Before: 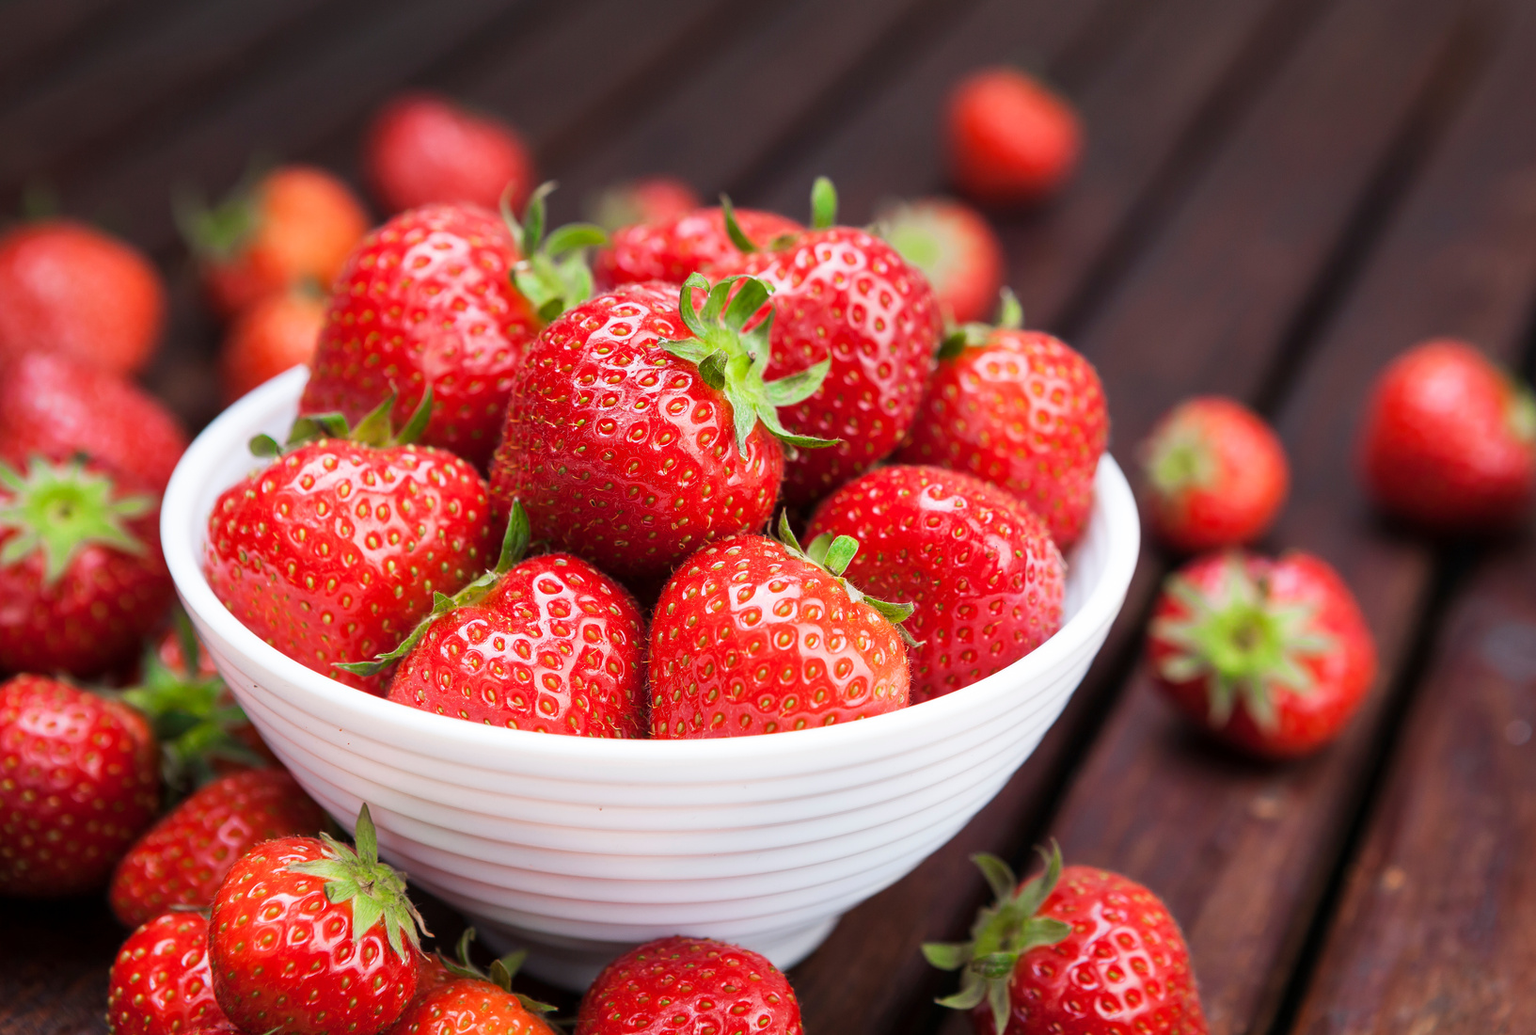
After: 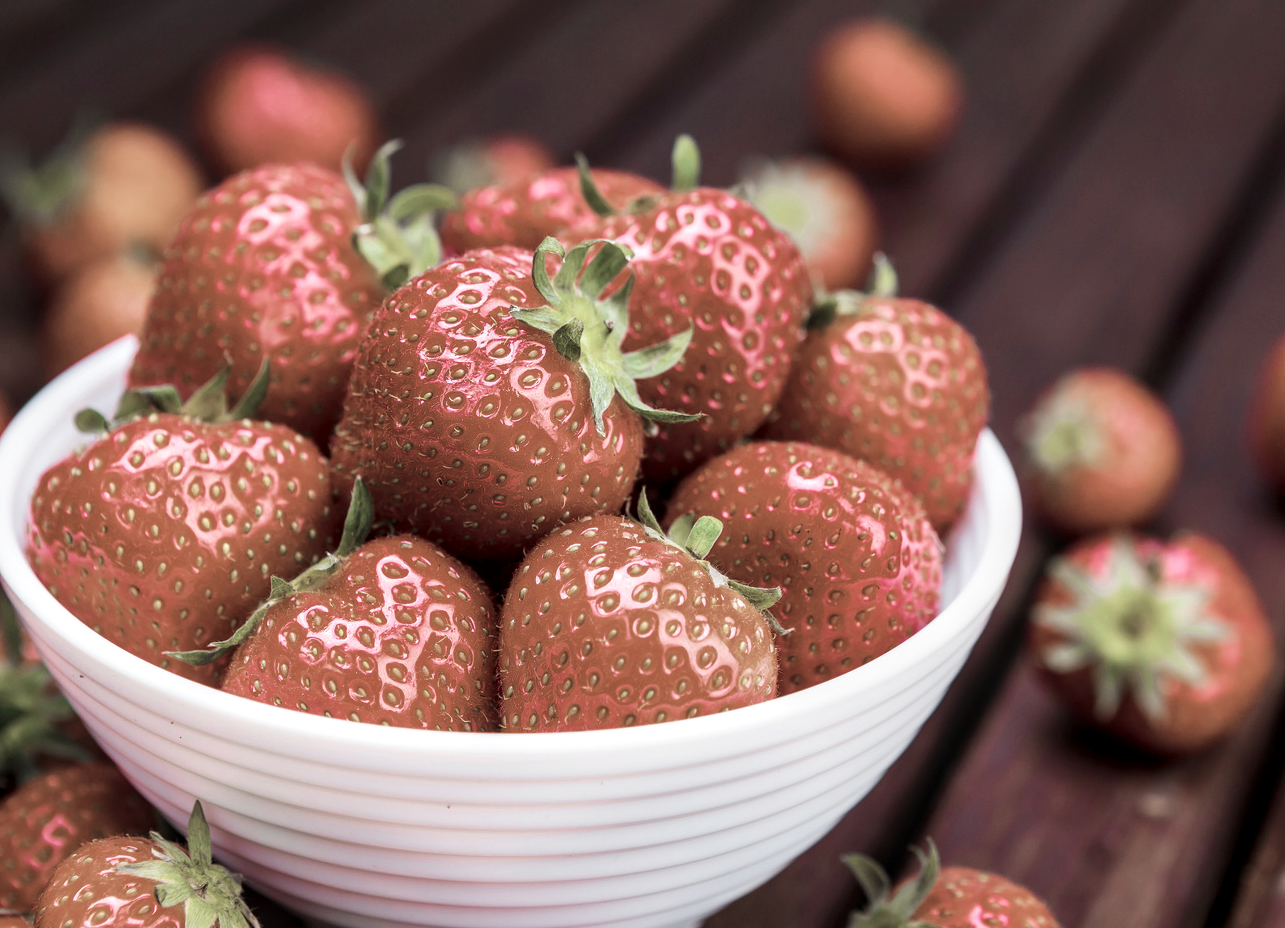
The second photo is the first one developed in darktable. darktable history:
local contrast: on, module defaults
color zones: curves: ch1 [(0, 0.34) (0.143, 0.164) (0.286, 0.152) (0.429, 0.176) (0.571, 0.173) (0.714, 0.188) (0.857, 0.199) (1, 0.34)]
crop: left 11.688%, top 4.892%, right 9.575%, bottom 10.69%
color balance rgb: shadows lift › luminance -20.159%, perceptual saturation grading › global saturation 30.281%, global vibrance 39.314%
